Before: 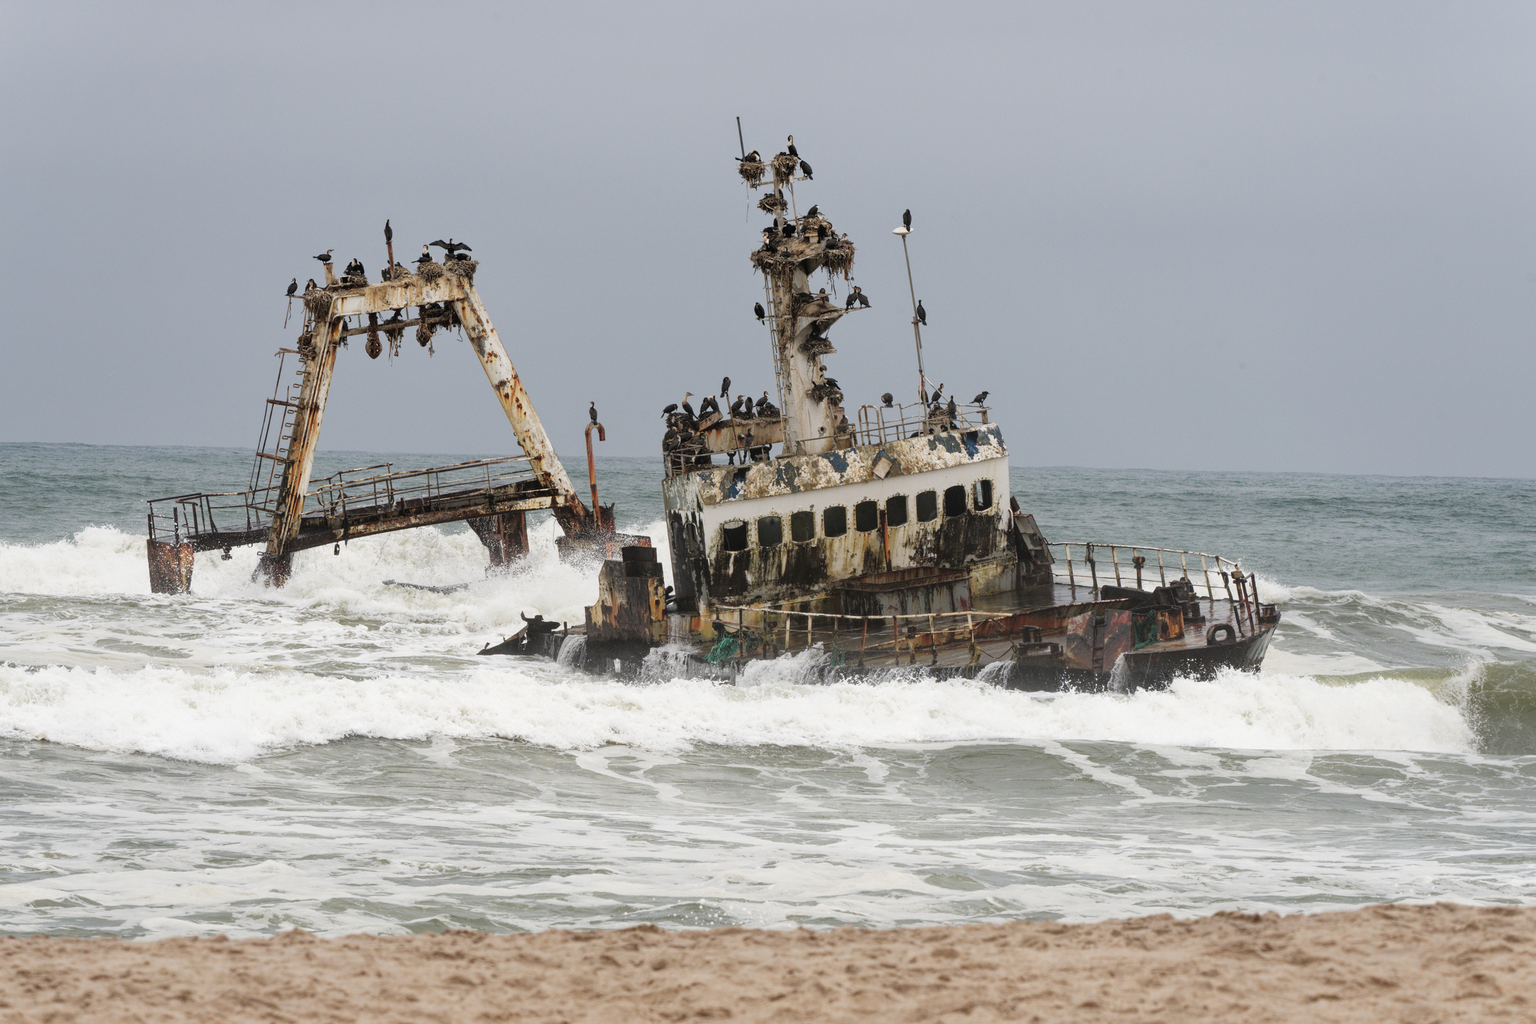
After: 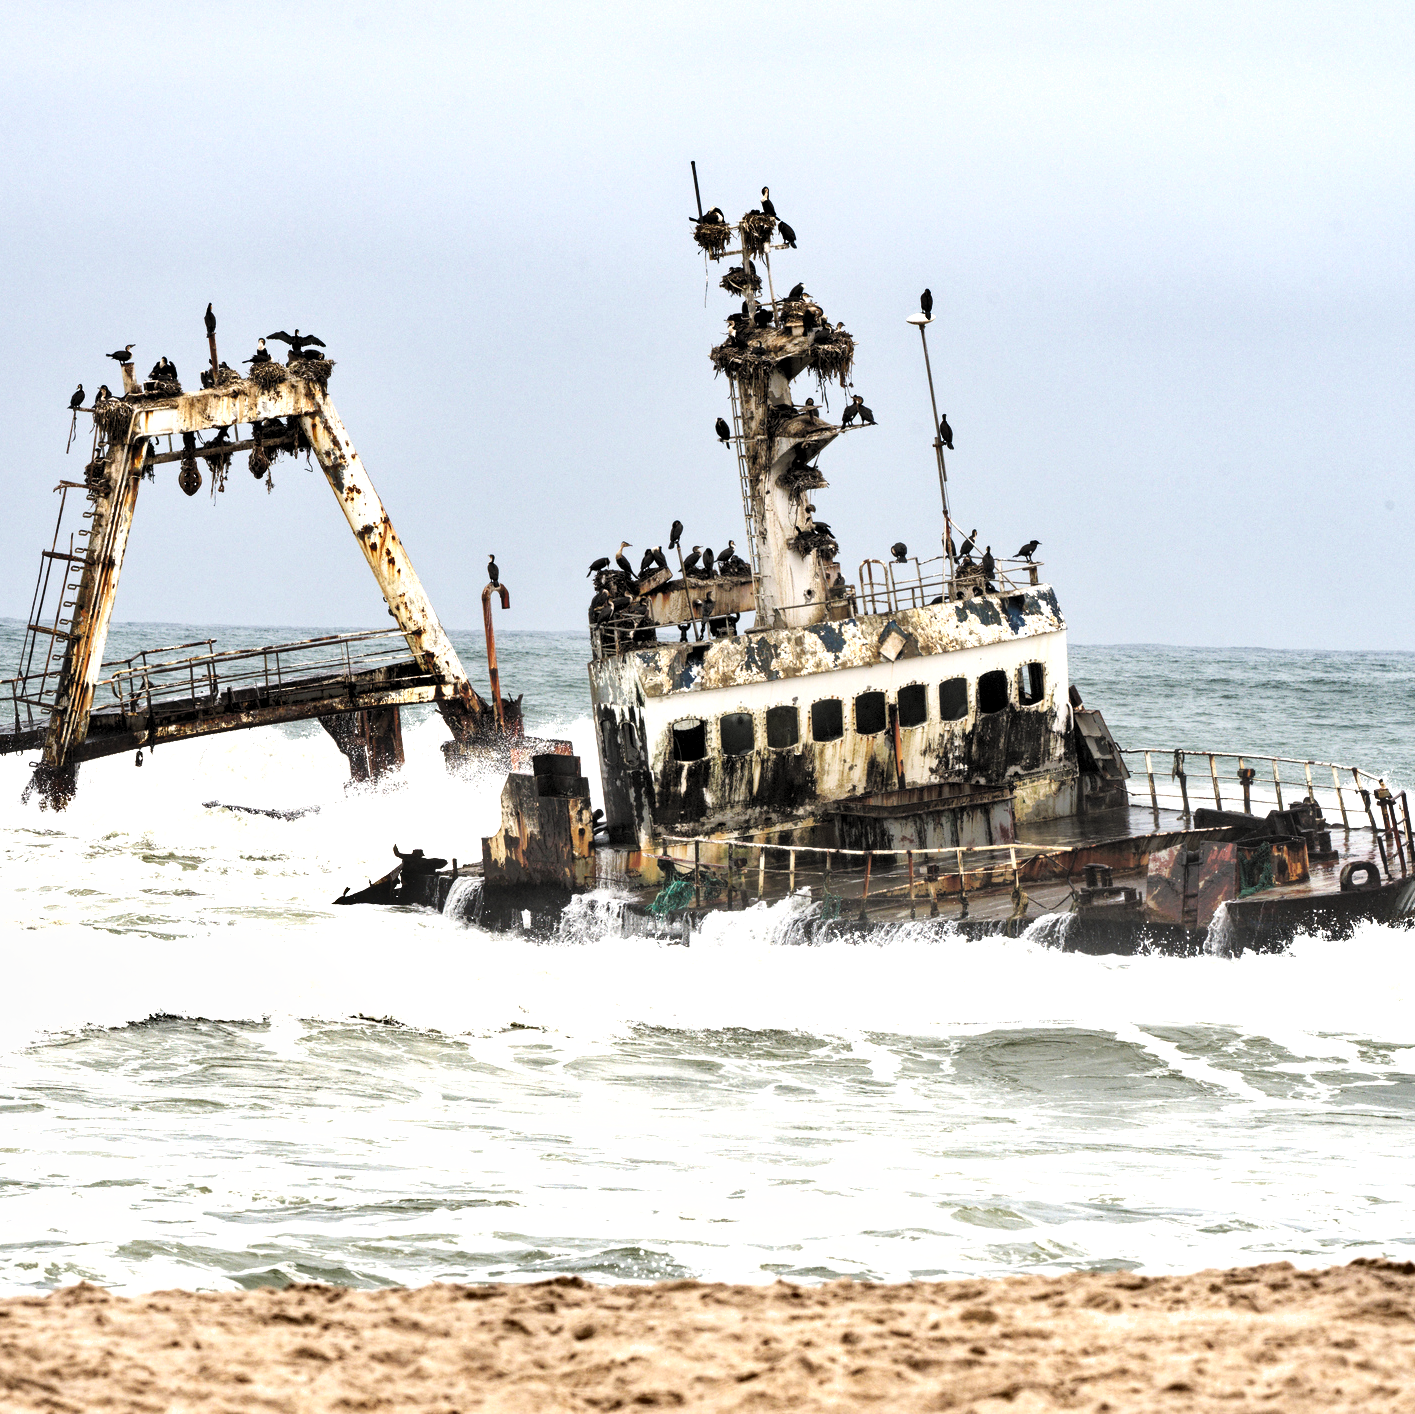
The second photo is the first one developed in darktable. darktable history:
contrast brightness saturation: brightness 0.121
base curve: curves: ch0 [(0, 0) (0.557, 0.834) (1, 1)], preserve colors none
crop: left 15.412%, right 17.854%
levels: levels [0.182, 0.542, 0.902]
exposure: black level correction 0.001, compensate highlight preservation false
shadows and highlights: shadows 43.8, white point adjustment -1.65, soften with gaussian
